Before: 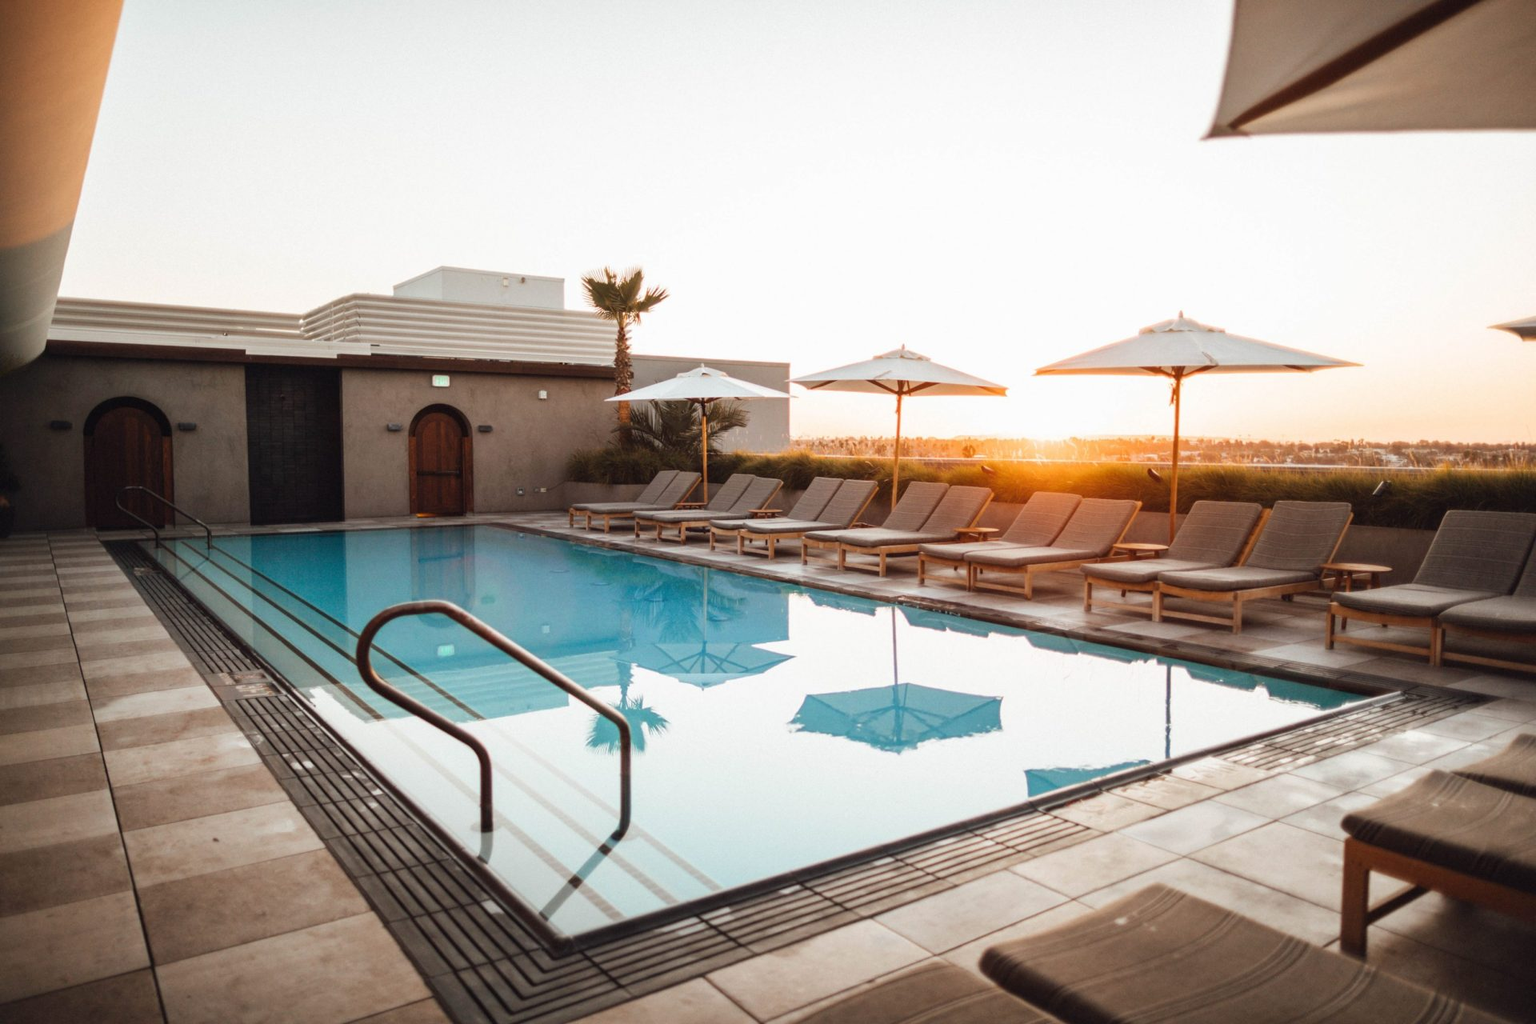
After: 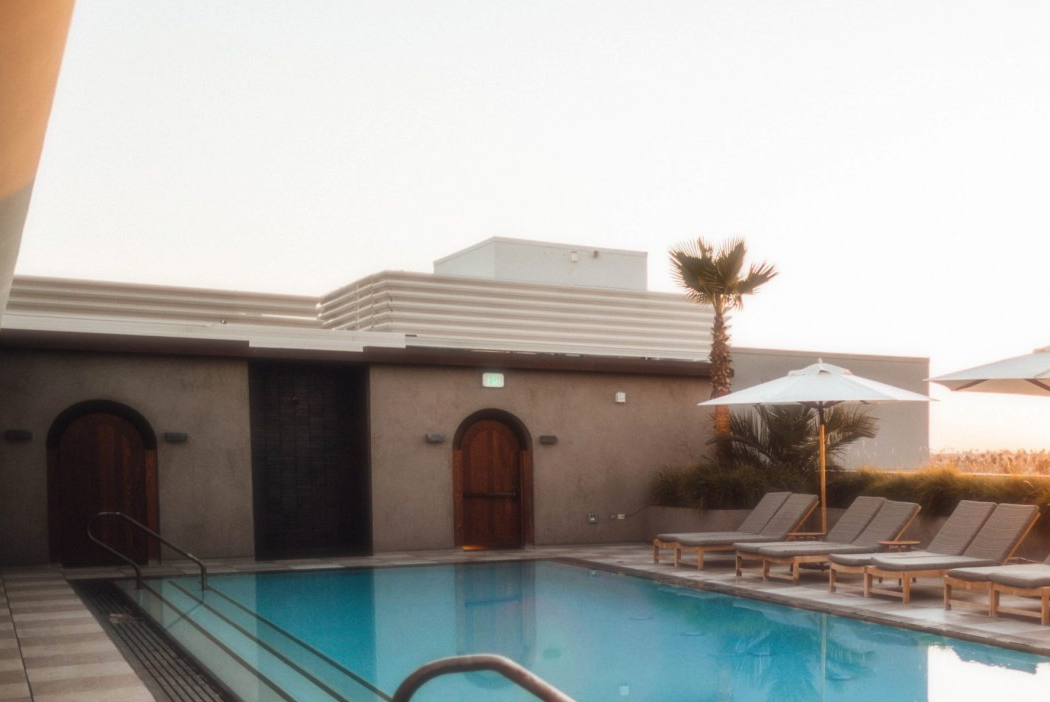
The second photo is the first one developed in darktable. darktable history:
crop and rotate: left 3.047%, top 7.509%, right 42.236%, bottom 37.598%
soften: size 19.52%, mix 20.32%
